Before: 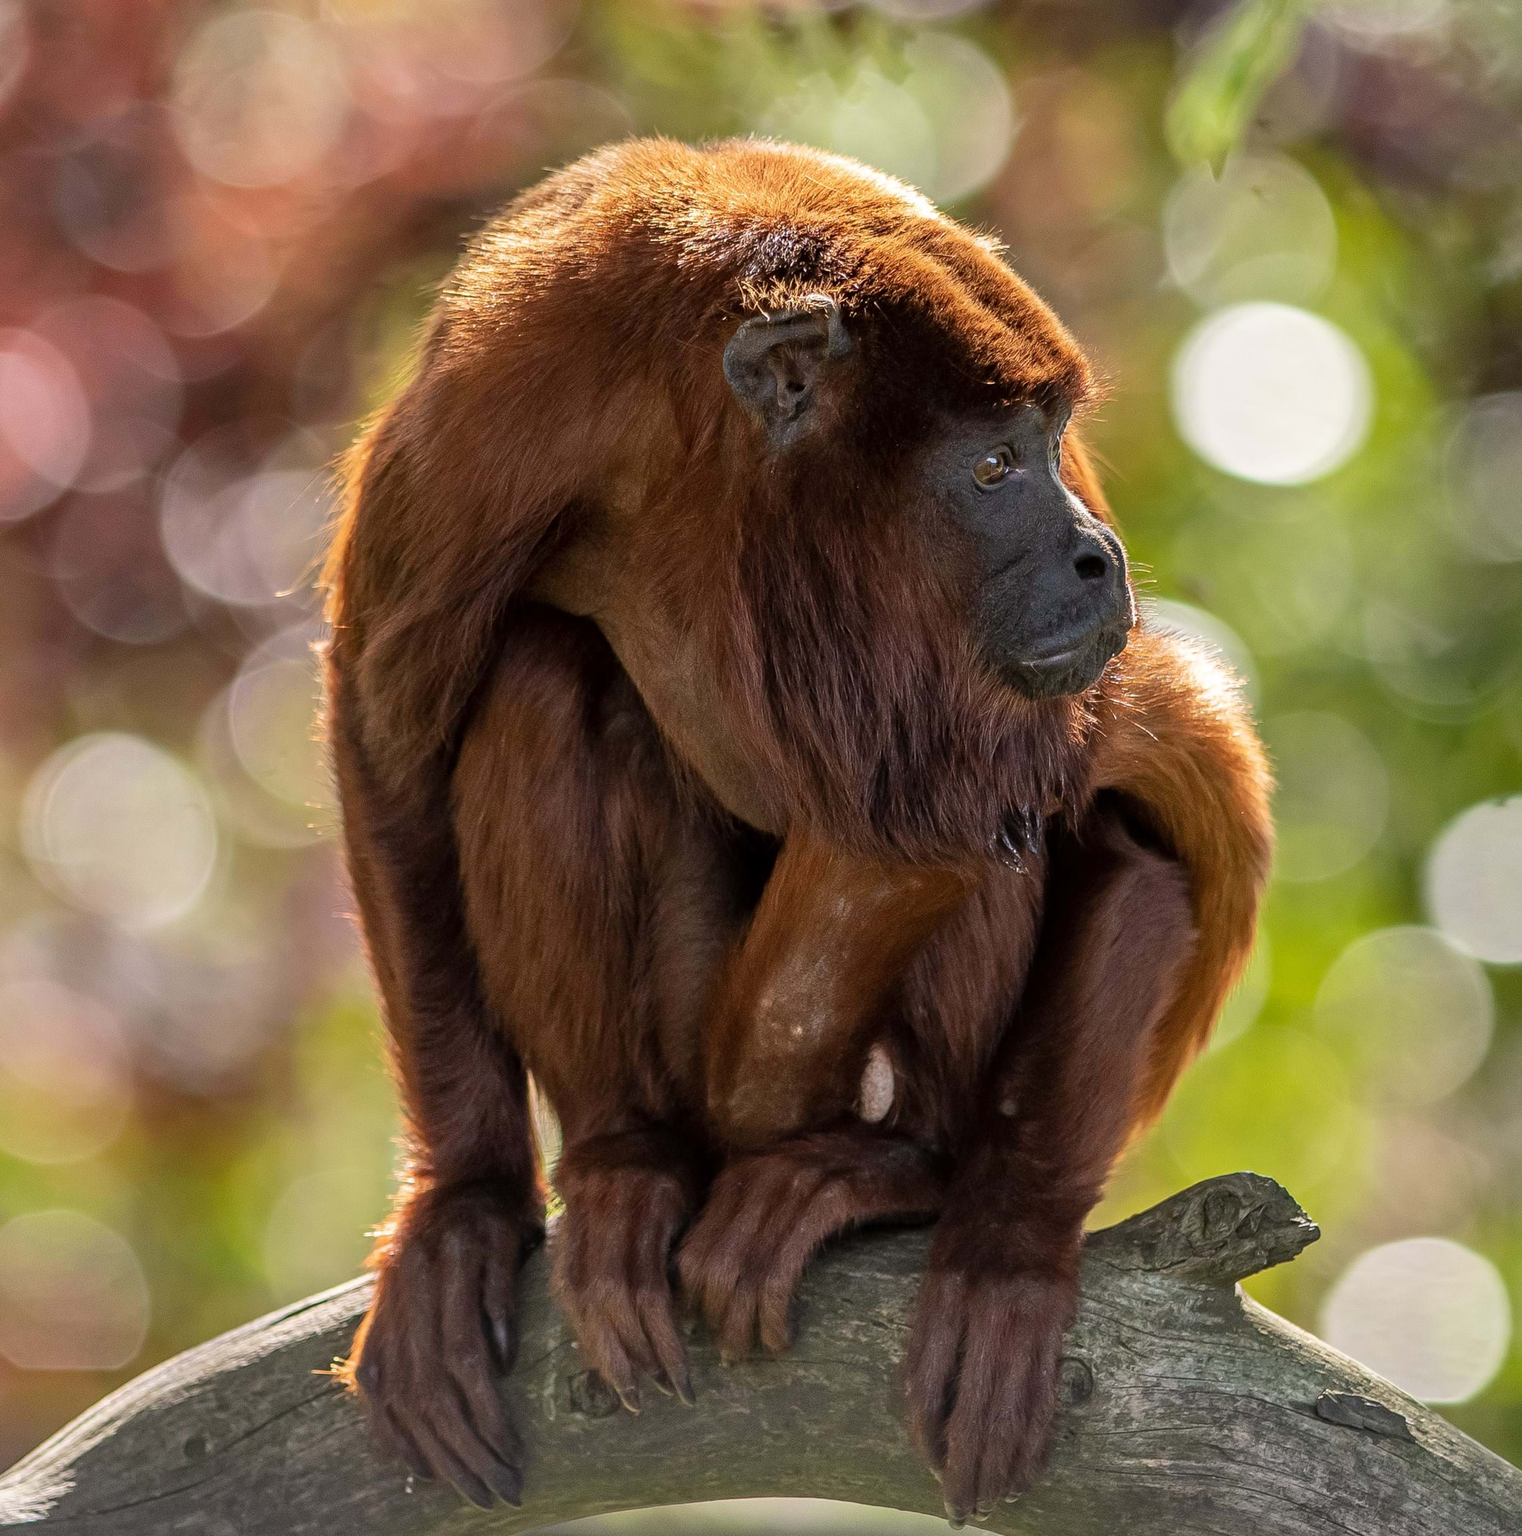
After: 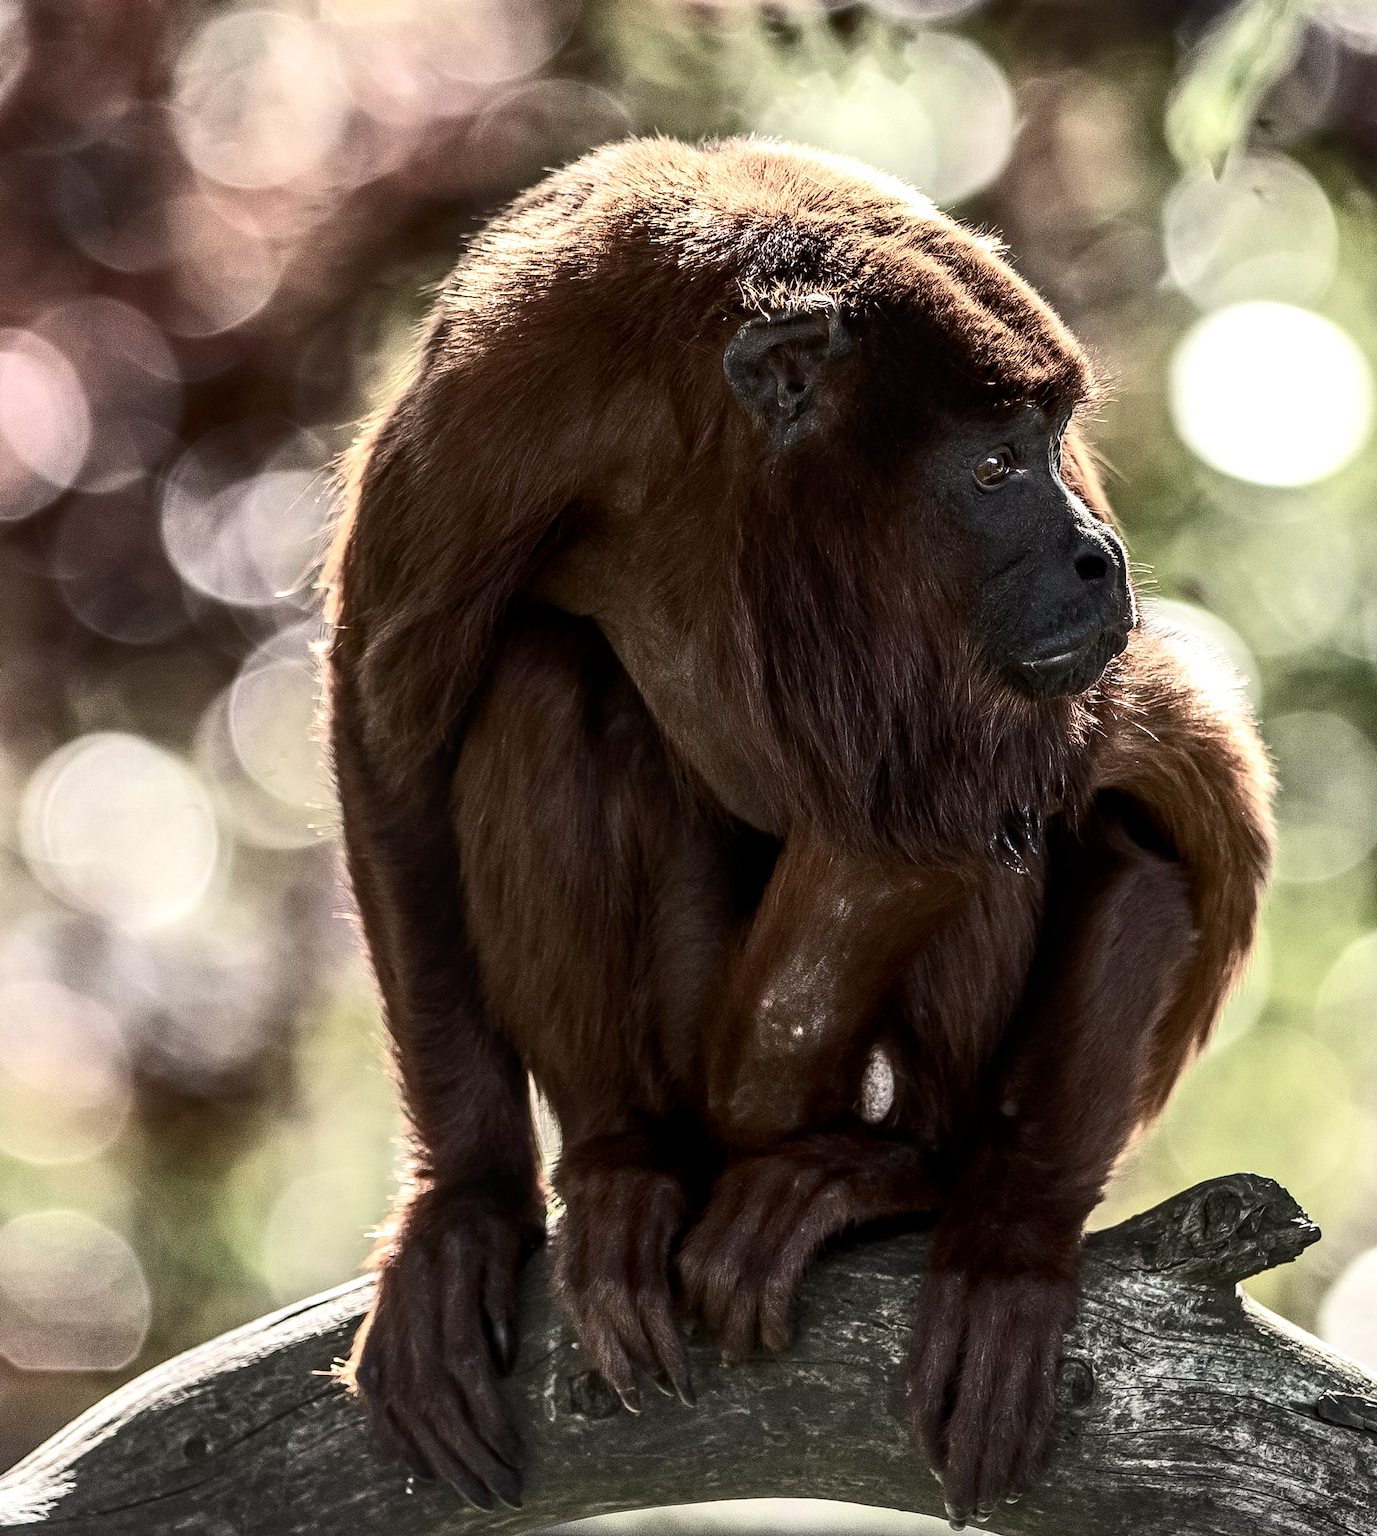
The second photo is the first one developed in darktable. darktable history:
exposure: black level correction 0.001, exposure 0.5 EV, compensate exposure bias true, compensate highlight preservation false
crop: right 9.509%, bottom 0.031%
color balance rgb: perceptual saturation grading › highlights -31.88%, perceptual saturation grading › mid-tones 5.8%, perceptual saturation grading › shadows 18.12%, perceptual brilliance grading › highlights 3.62%, perceptual brilliance grading › mid-tones -18.12%, perceptual brilliance grading › shadows -41.3%
contrast brightness saturation: contrast 0.25, saturation -0.31
local contrast: detail 130%
